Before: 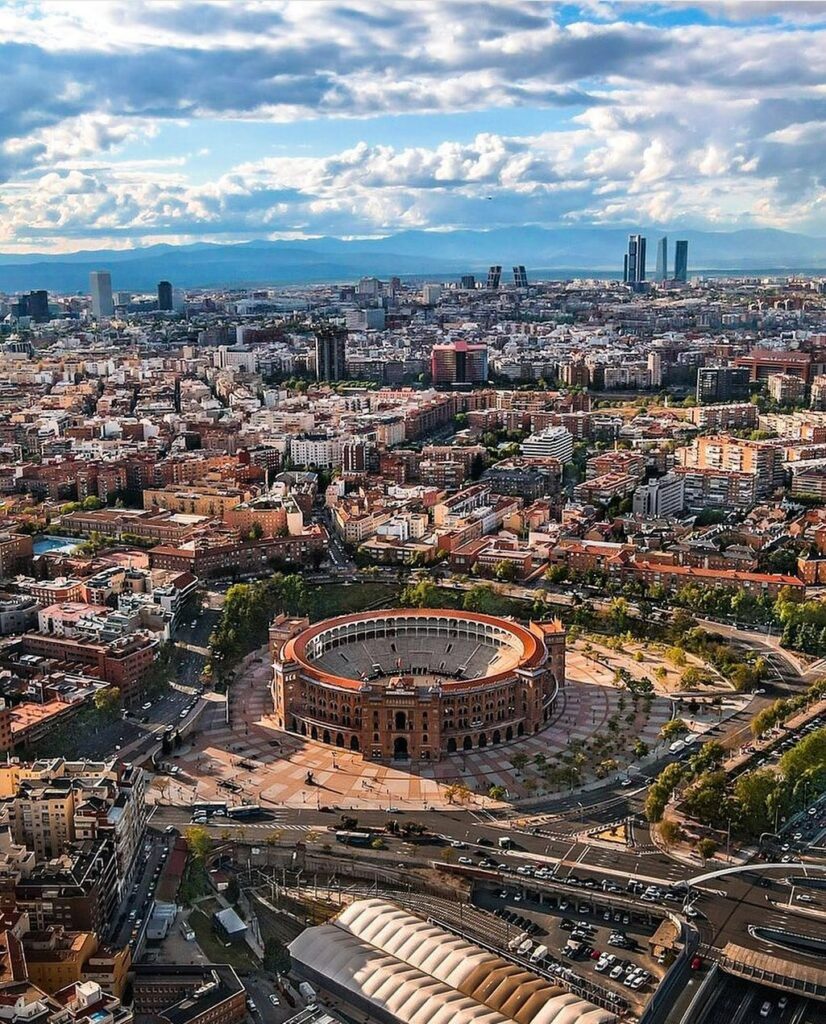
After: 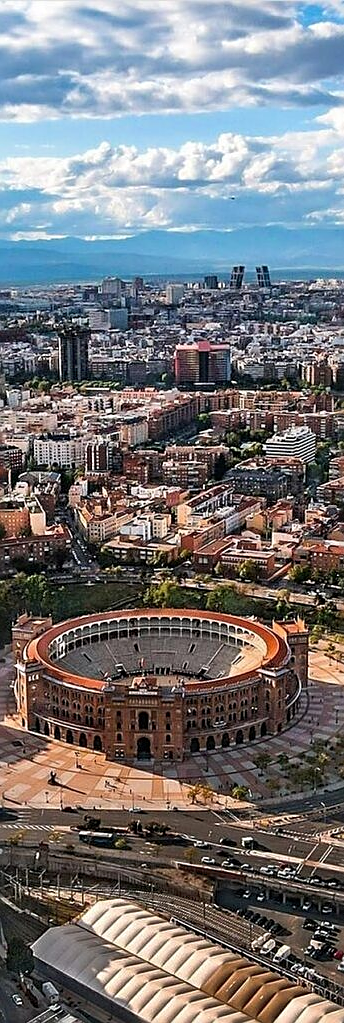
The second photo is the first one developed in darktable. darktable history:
sharpen: on, module defaults
crop: left 31.229%, right 27.105%
